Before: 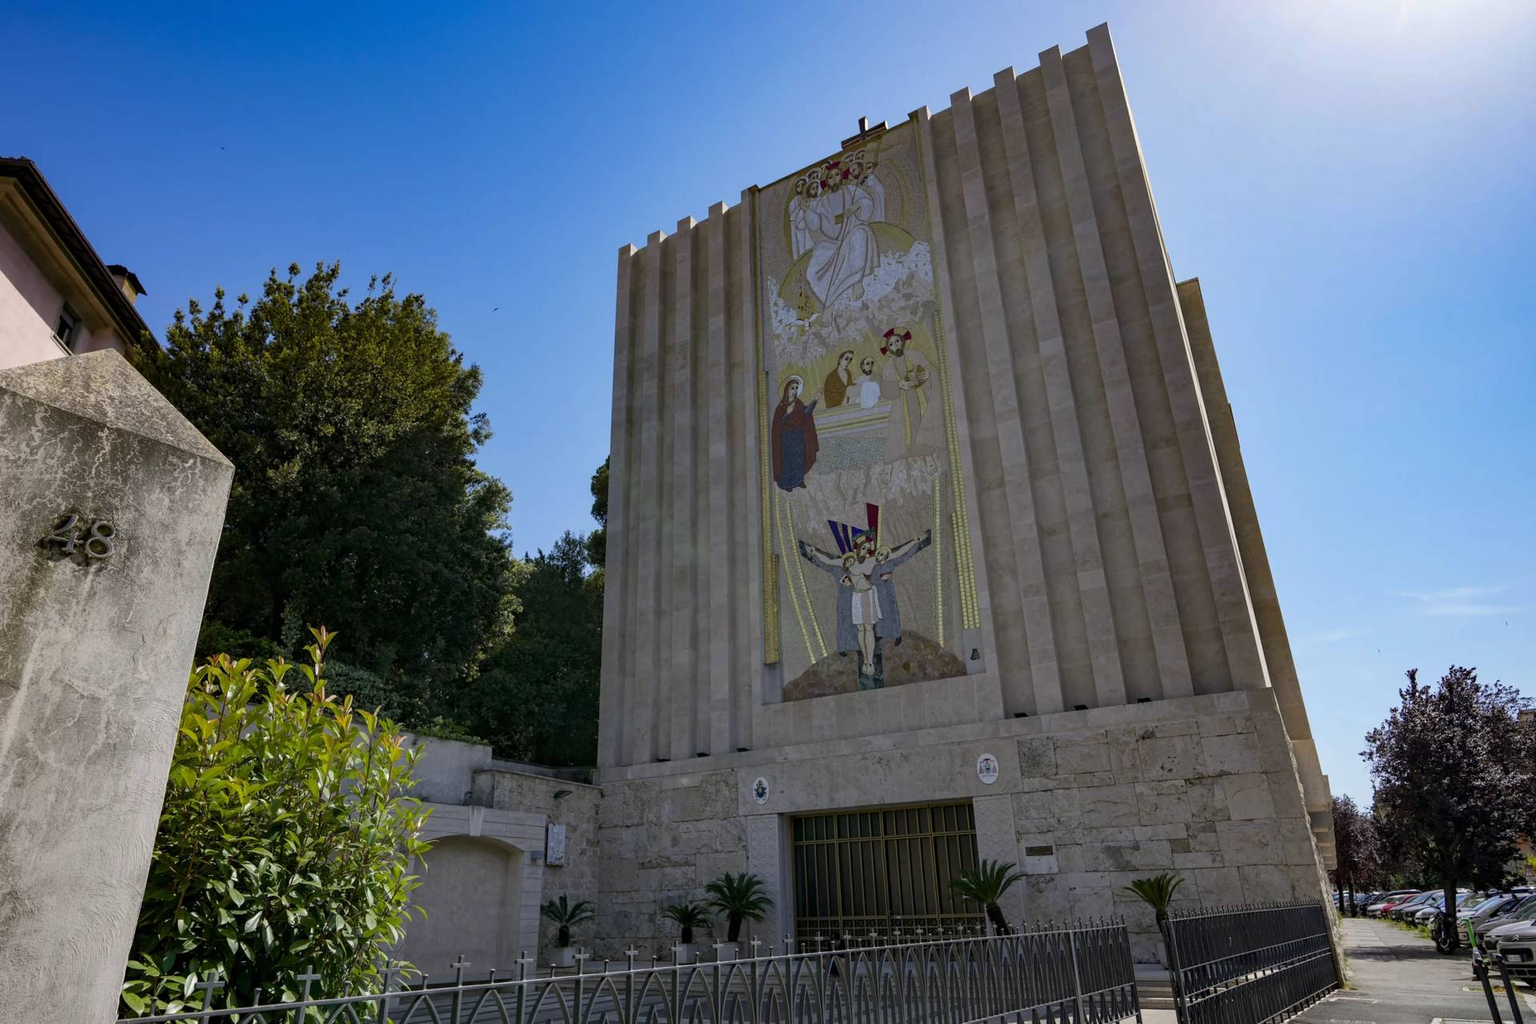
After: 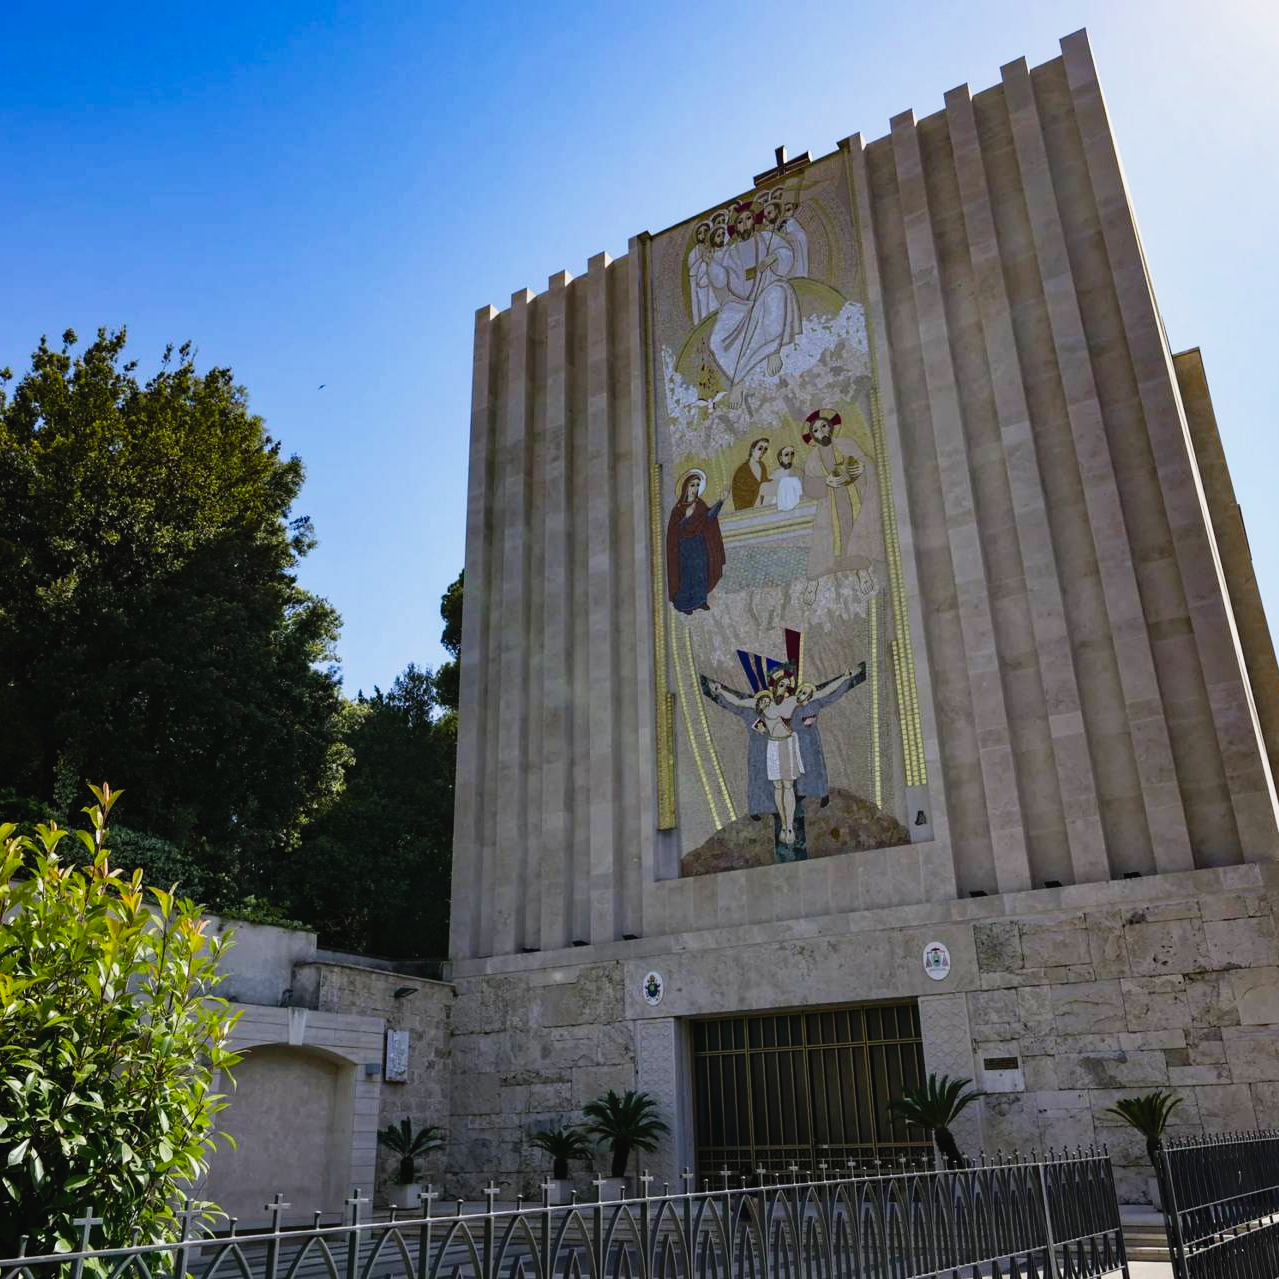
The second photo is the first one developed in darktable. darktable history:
tone curve: curves: ch0 [(0, 0.023) (0.113, 0.084) (0.285, 0.301) (0.673, 0.796) (0.845, 0.932) (0.994, 0.971)]; ch1 [(0, 0) (0.456, 0.437) (0.498, 0.5) (0.57, 0.559) (0.631, 0.639) (1, 1)]; ch2 [(0, 0) (0.417, 0.44) (0.46, 0.453) (0.502, 0.507) (0.55, 0.57) (0.67, 0.712) (1, 1)], preserve colors none
crop and rotate: left 15.565%, right 17.776%
